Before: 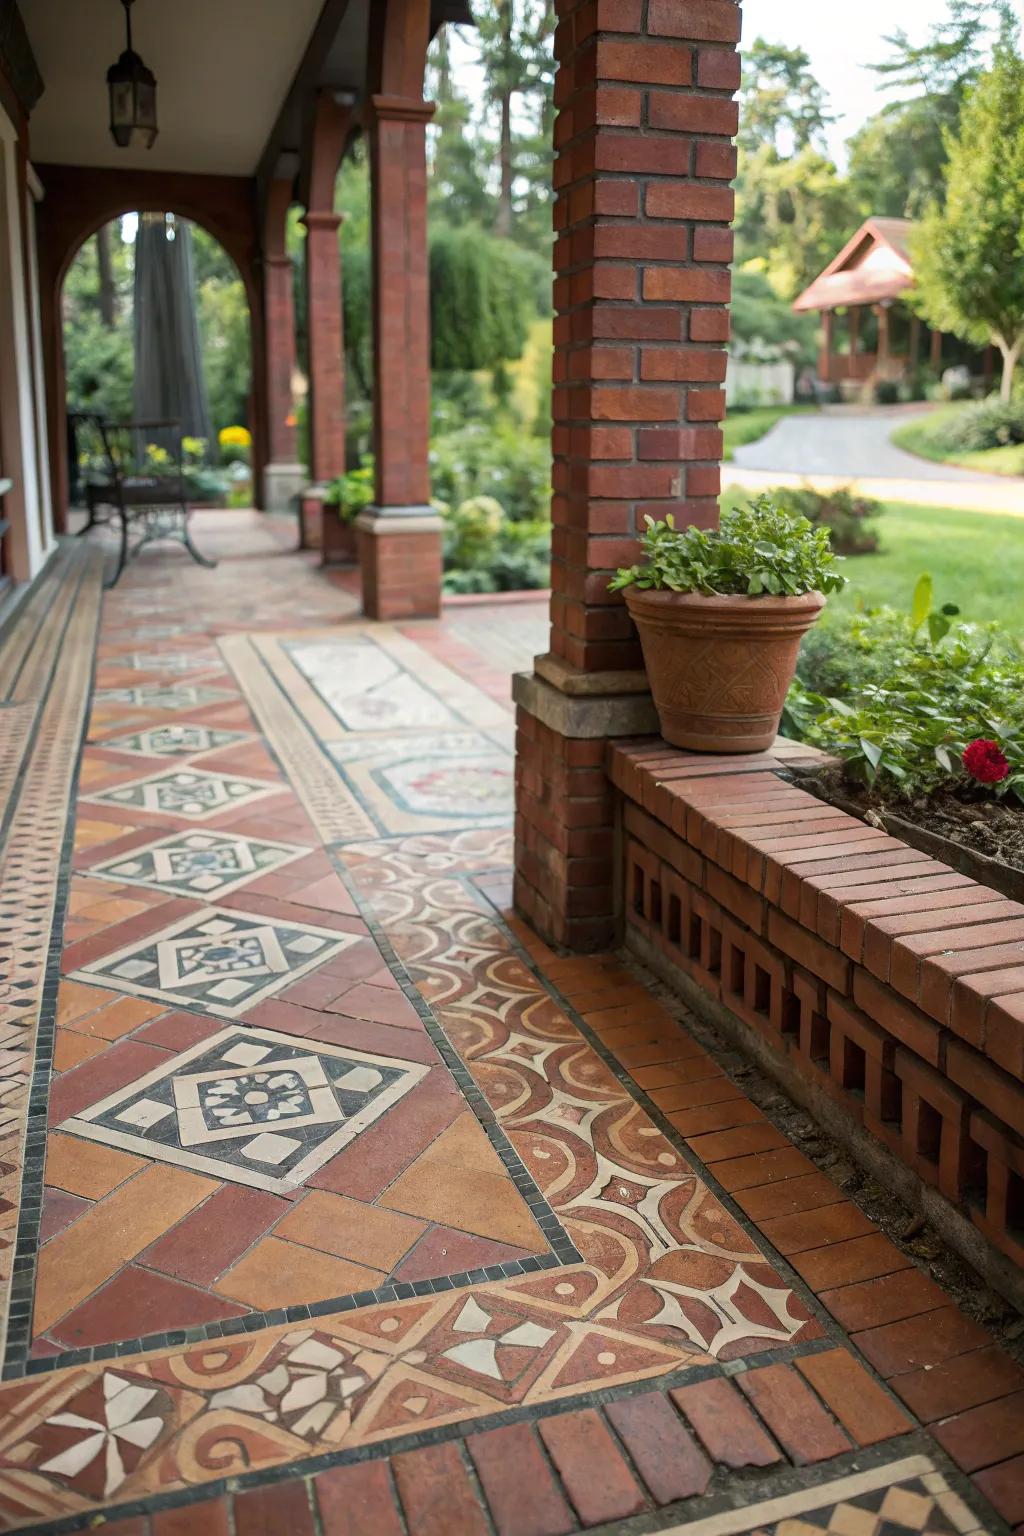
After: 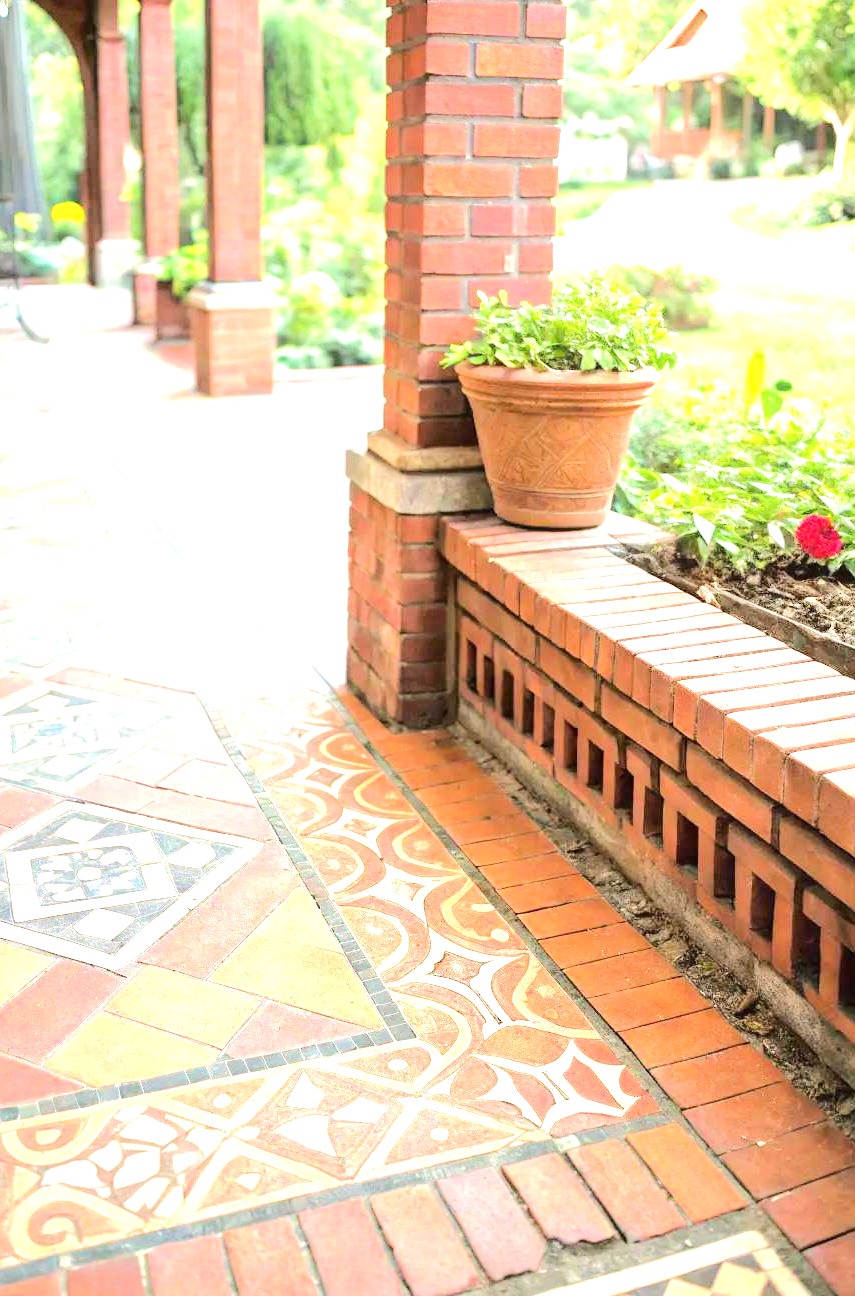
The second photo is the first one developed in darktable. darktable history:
crop: left 16.347%, top 14.599%
tone equalizer: -7 EV 0.154 EV, -6 EV 0.6 EV, -5 EV 1.15 EV, -4 EV 1.37 EV, -3 EV 1.12 EV, -2 EV 0.6 EV, -1 EV 0.155 EV, edges refinement/feathering 500, mask exposure compensation -1.57 EV, preserve details no
exposure: black level correction 0, exposure 1.991 EV, compensate highlight preservation false
